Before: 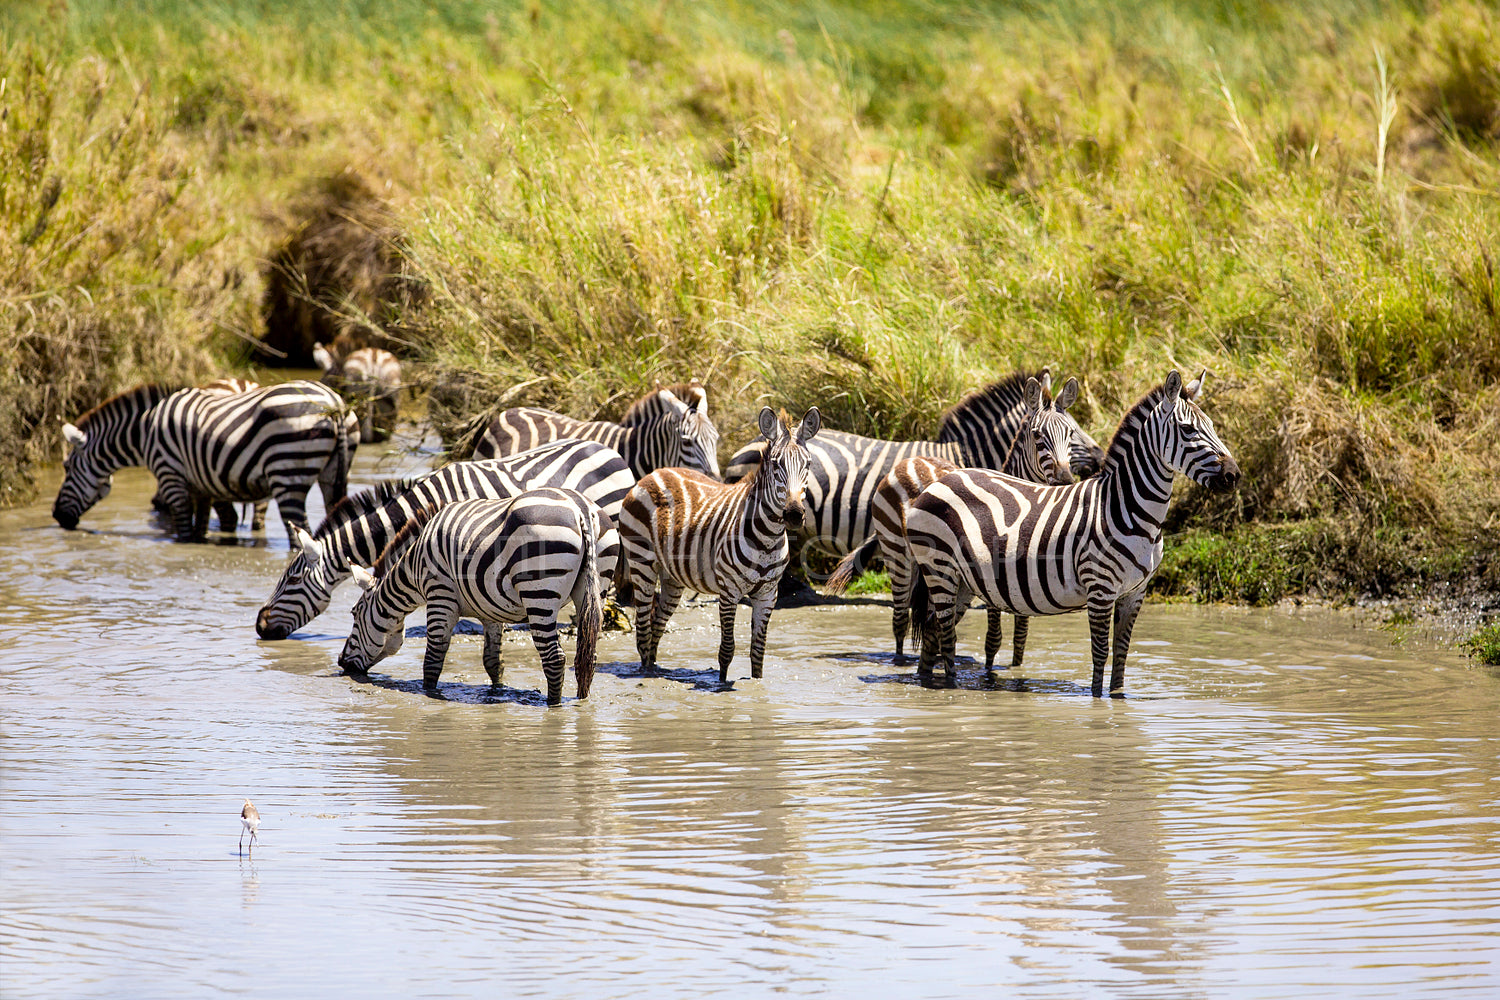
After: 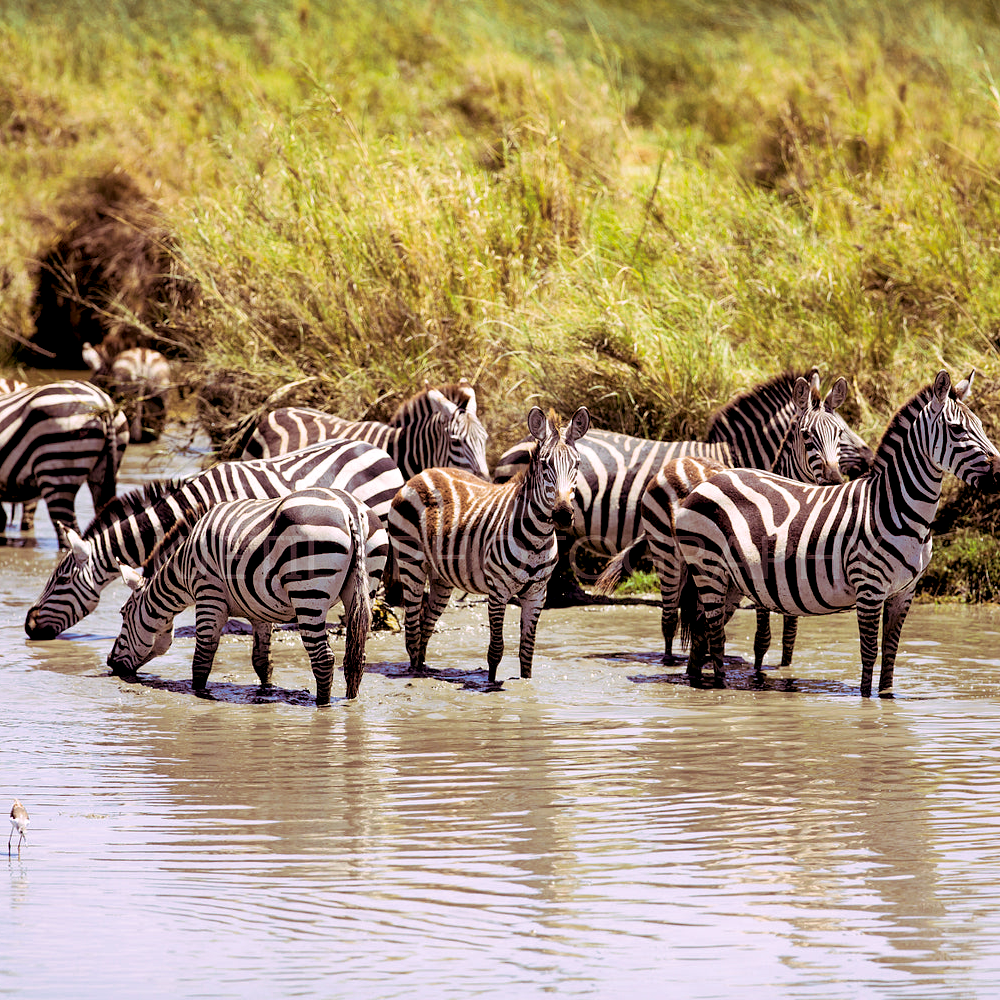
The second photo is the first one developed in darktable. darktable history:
exposure: black level correction 0.012, compensate highlight preservation false
crop and rotate: left 15.446%, right 17.836%
split-toning: highlights › hue 298.8°, highlights › saturation 0.73, compress 41.76%
